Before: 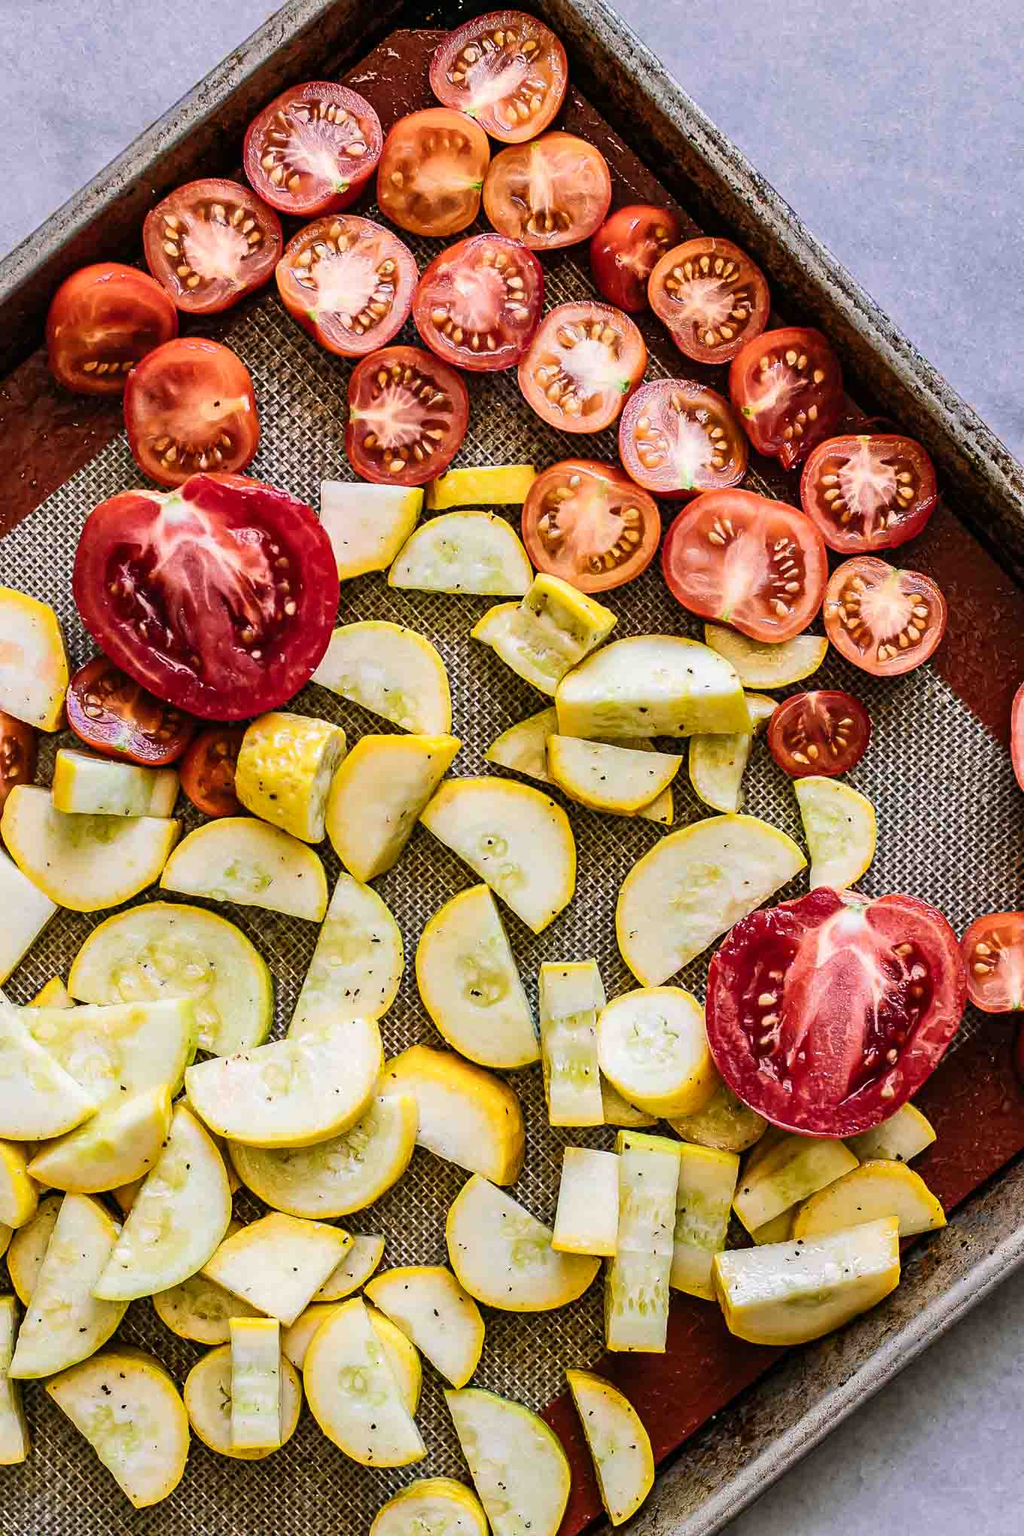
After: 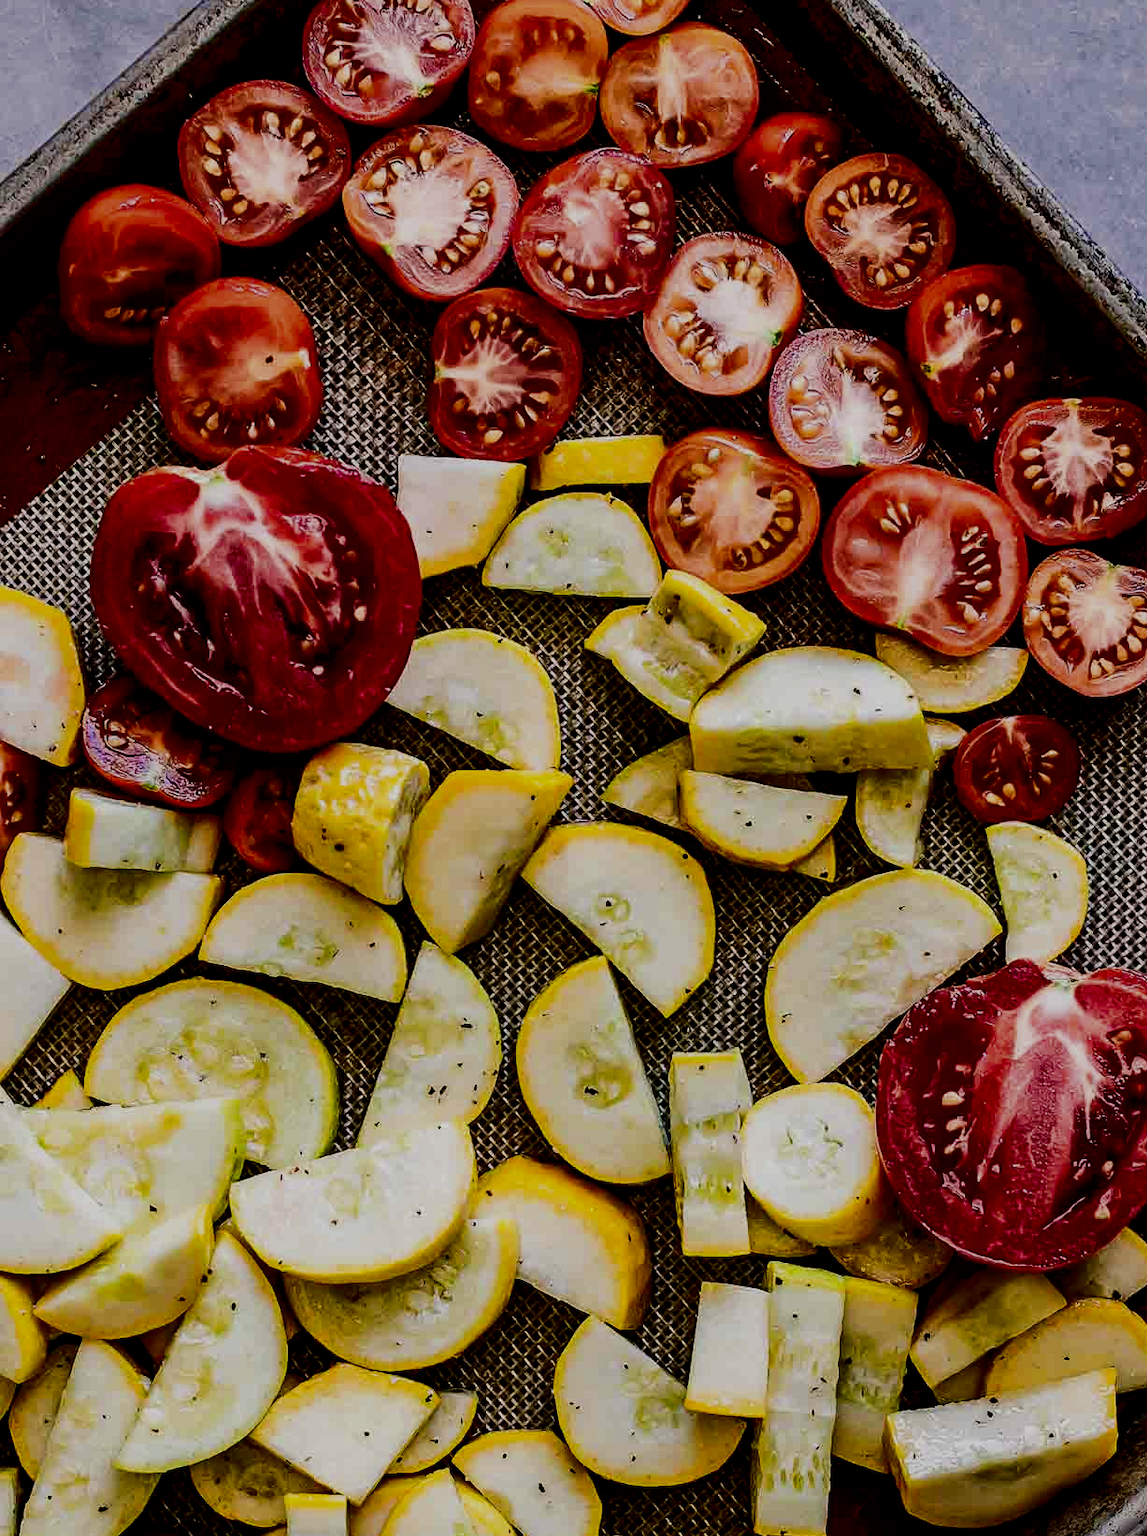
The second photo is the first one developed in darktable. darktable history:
crop: top 7.49%, right 9.717%, bottom 11.943%
filmic rgb: black relative exposure -5 EV, hardness 2.88, contrast 1.4, highlights saturation mix -20%
contrast brightness saturation: brightness -0.52
